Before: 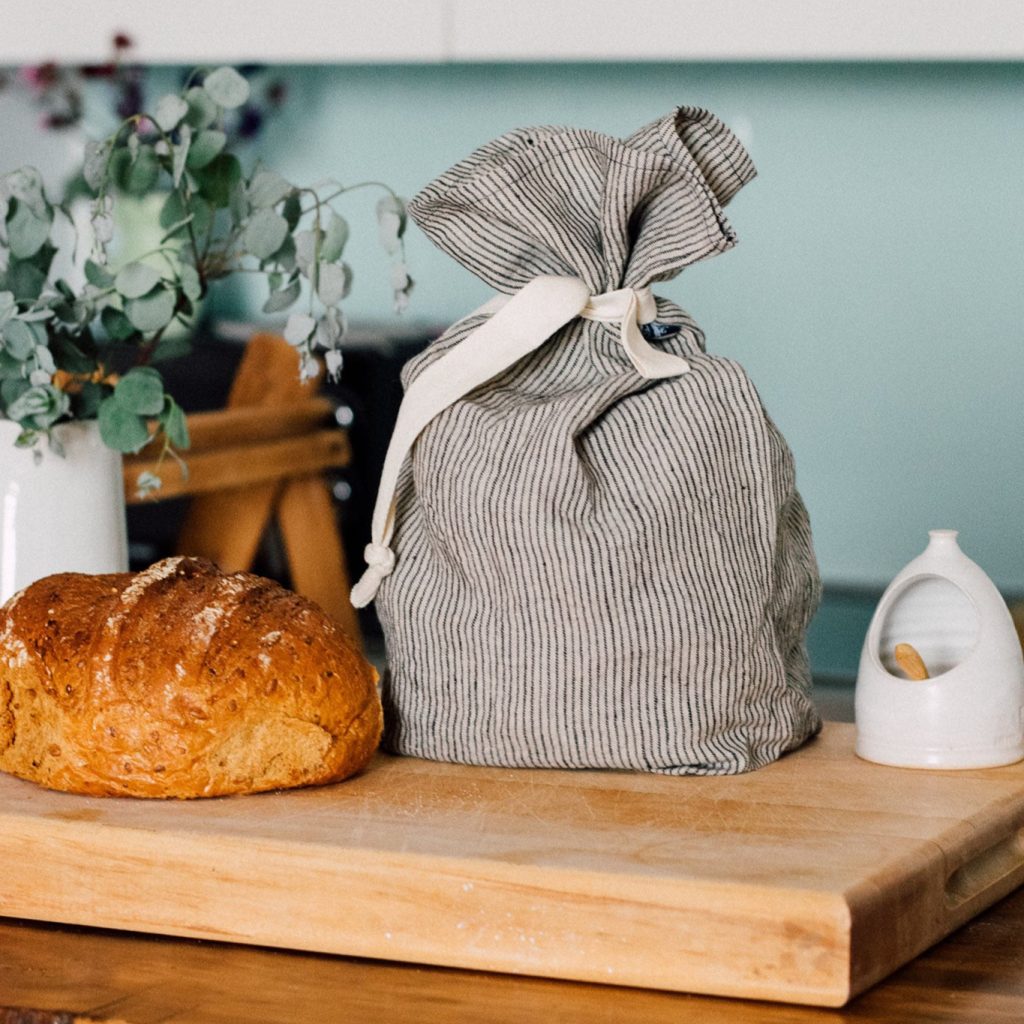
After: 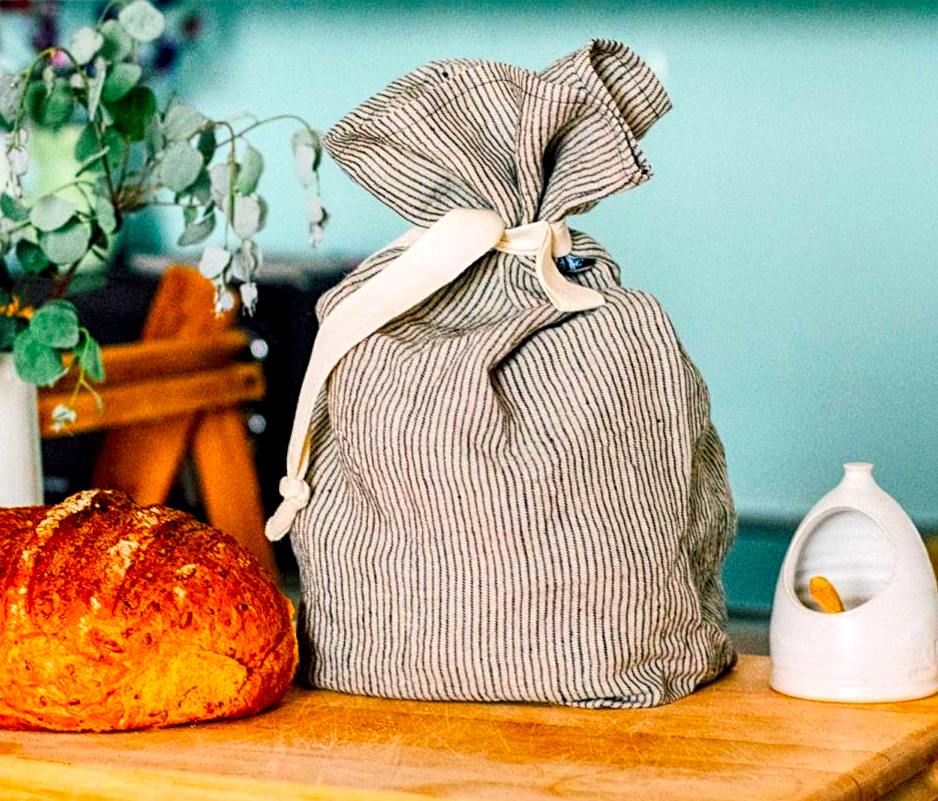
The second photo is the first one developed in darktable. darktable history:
exposure: exposure -0.173 EV, compensate exposure bias true, compensate highlight preservation false
crop: left 8.328%, top 6.559%, bottom 15.213%
color balance rgb: shadows lift › chroma 0.929%, shadows lift › hue 113.54°, power › luminance 1.609%, perceptual saturation grading › global saturation 31.275%
tone equalizer: on, module defaults
local contrast: highlights 102%, shadows 100%, detail 201%, midtone range 0.2
sharpen: radius 2.489, amount 0.32
contrast brightness saturation: contrast 0.197, brightness 0.192, saturation 0.795
